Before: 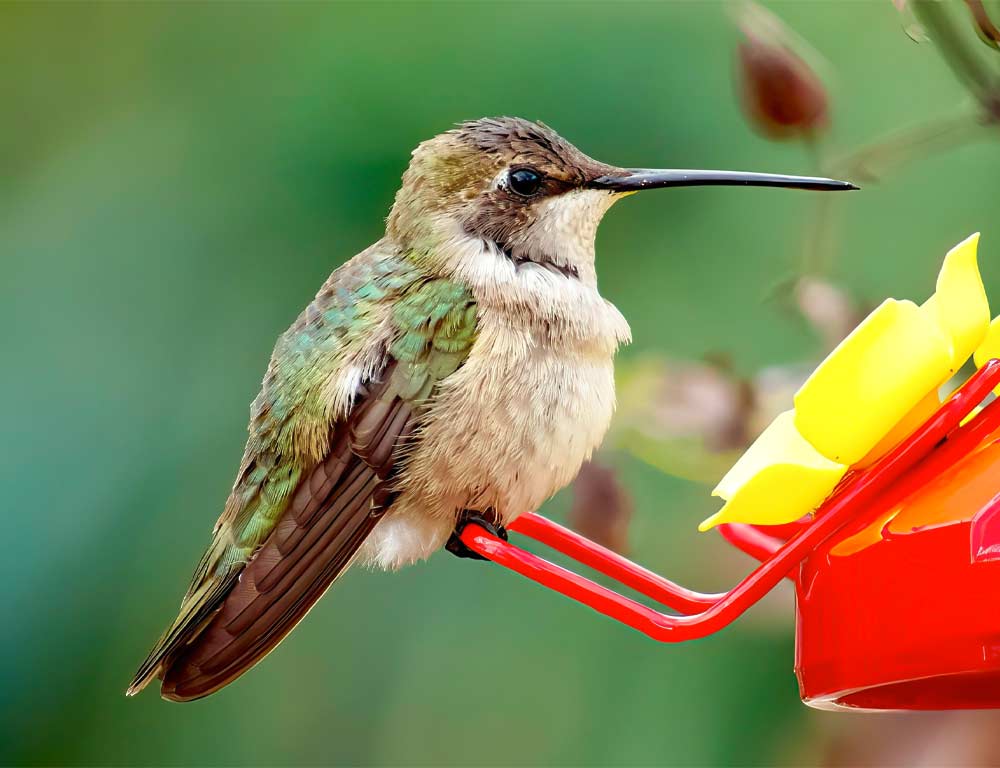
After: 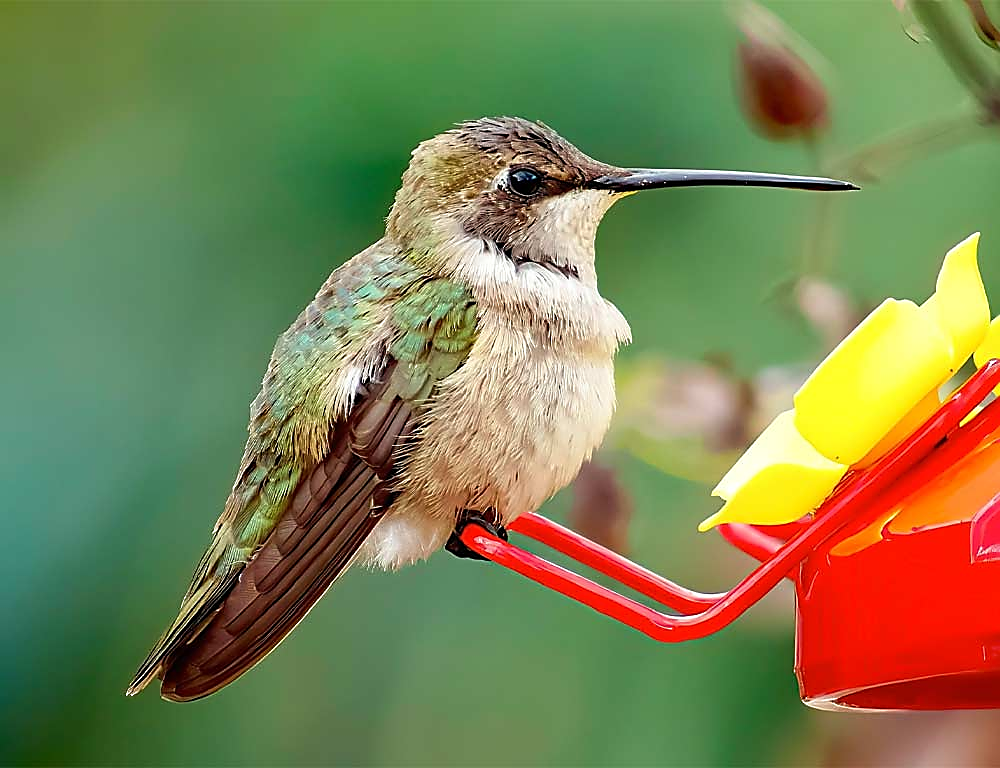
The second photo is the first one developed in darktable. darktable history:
sharpen: radius 1.386, amount 1.259, threshold 0.779
